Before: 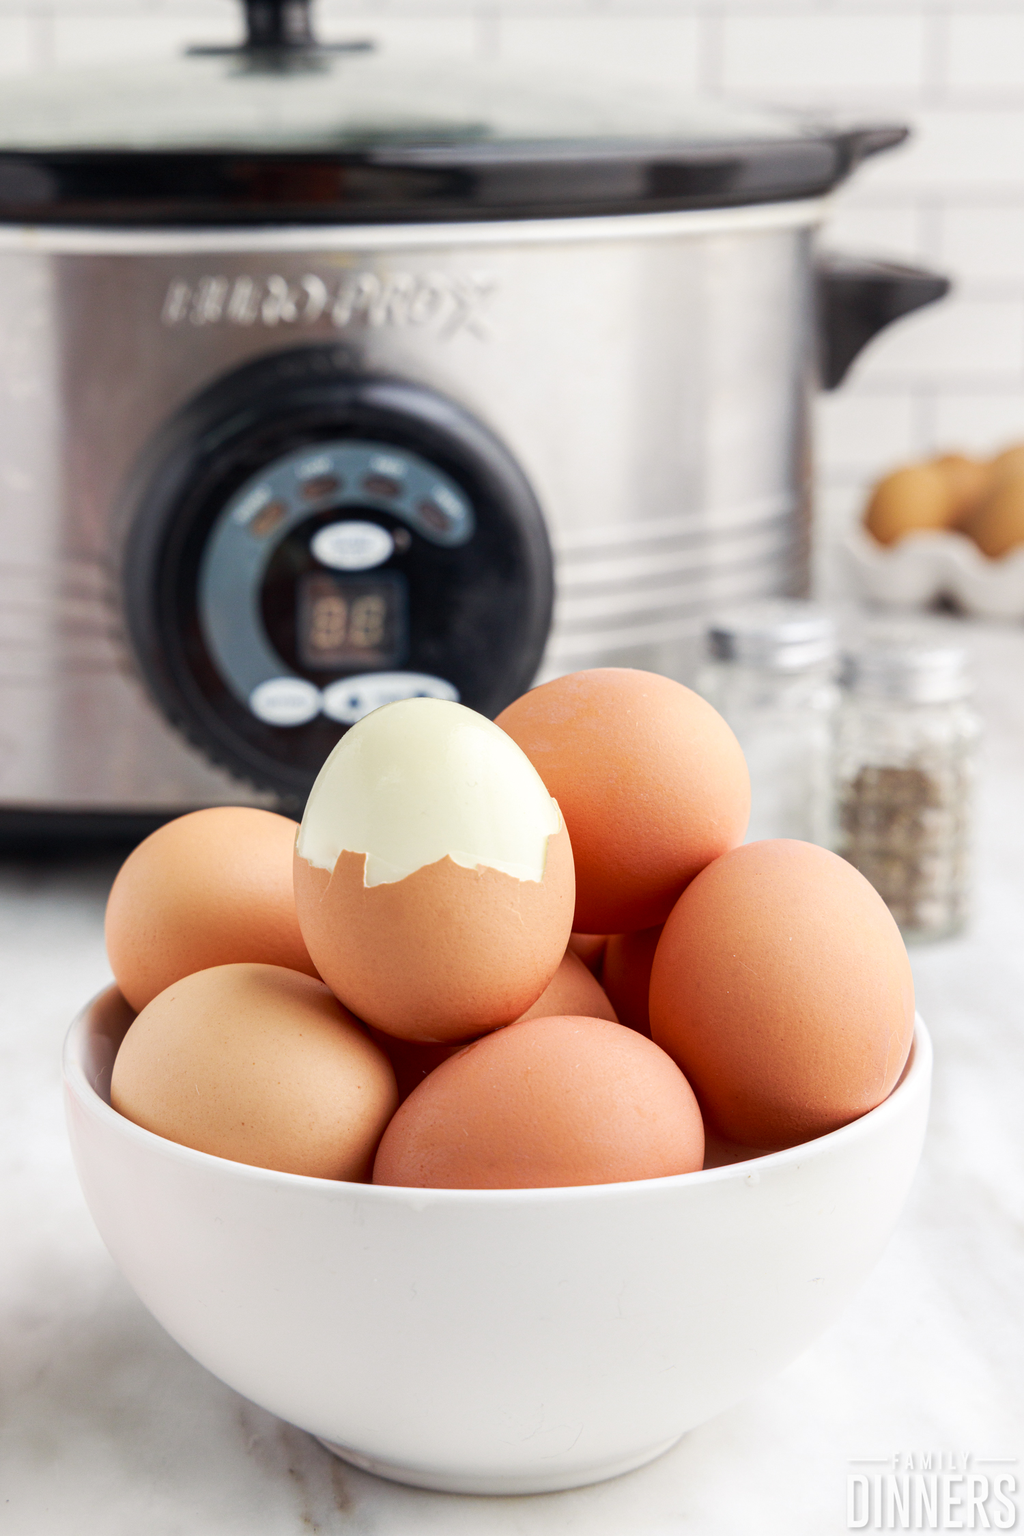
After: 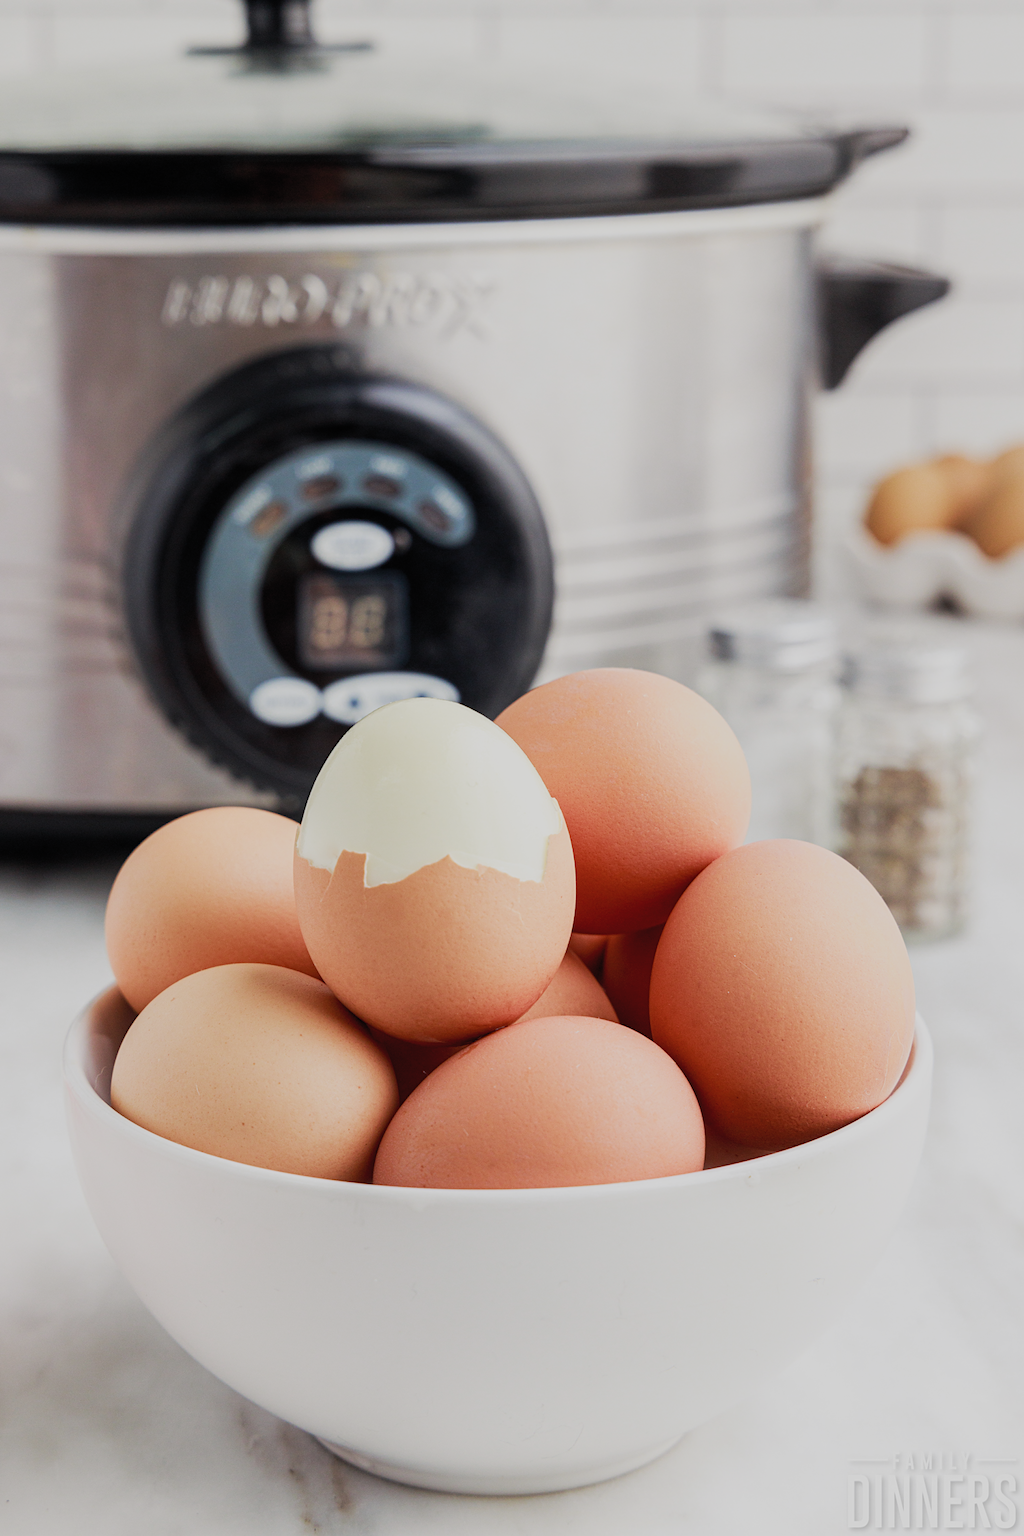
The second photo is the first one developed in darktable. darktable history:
filmic rgb: black relative exposure -7.97 EV, white relative exposure 3.78 EV, hardness 4.37, color science v5 (2021), contrast in shadows safe, contrast in highlights safe
sharpen: amount 0.217
